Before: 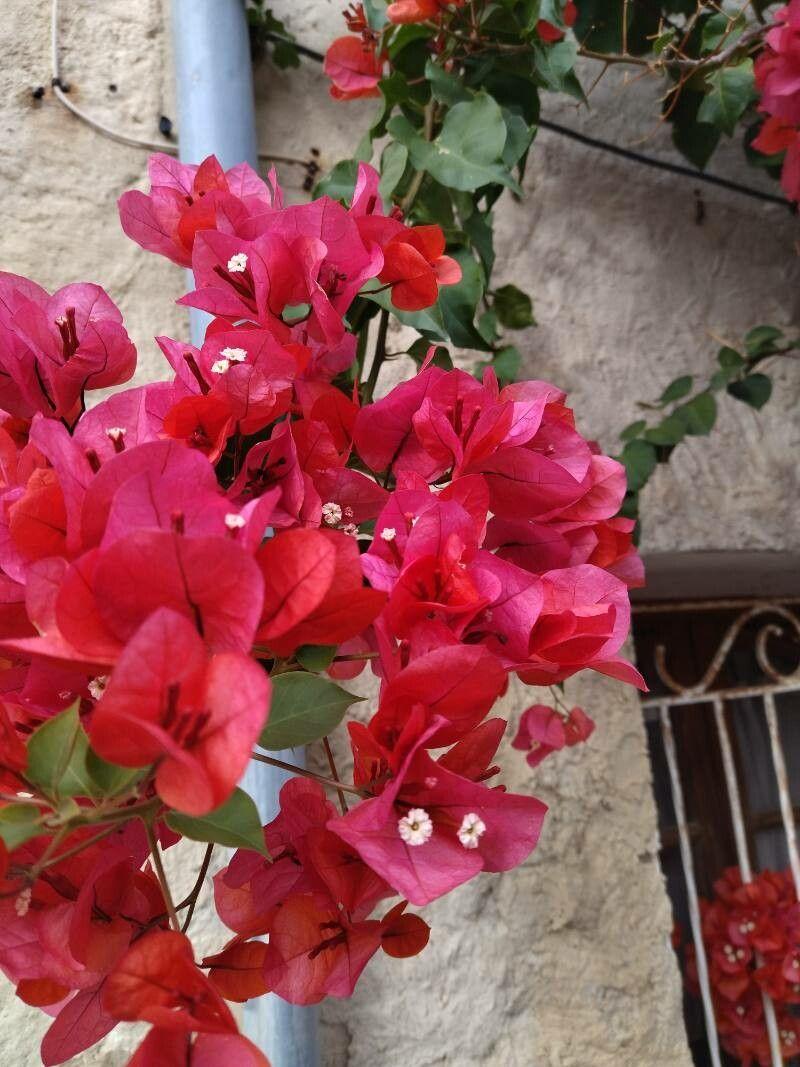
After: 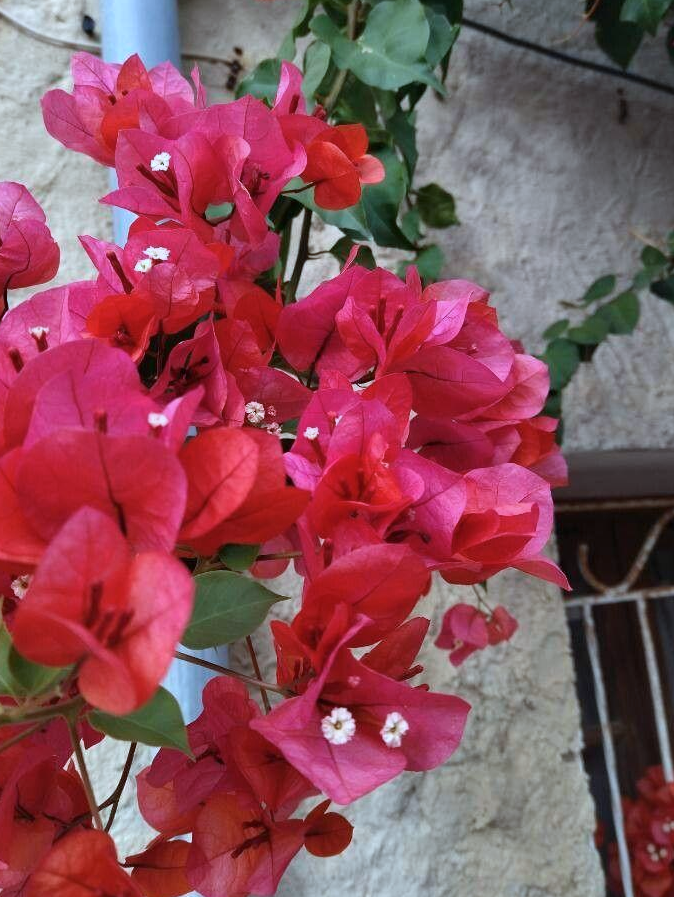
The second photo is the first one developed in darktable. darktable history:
color calibration: illuminant Planckian (black body), x 0.376, y 0.374, temperature 4106.99 K
exposure: compensate highlight preservation false
crop and rotate: left 9.663%, top 9.487%, right 6.041%, bottom 6.386%
